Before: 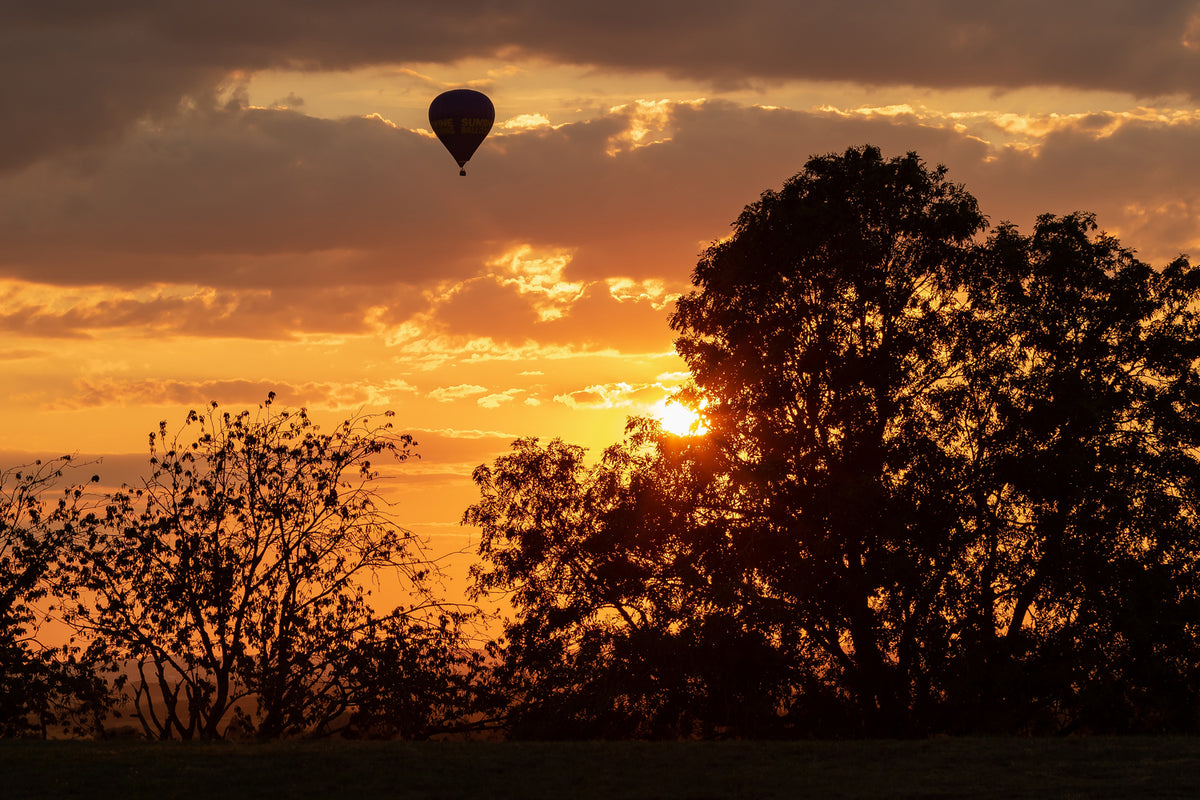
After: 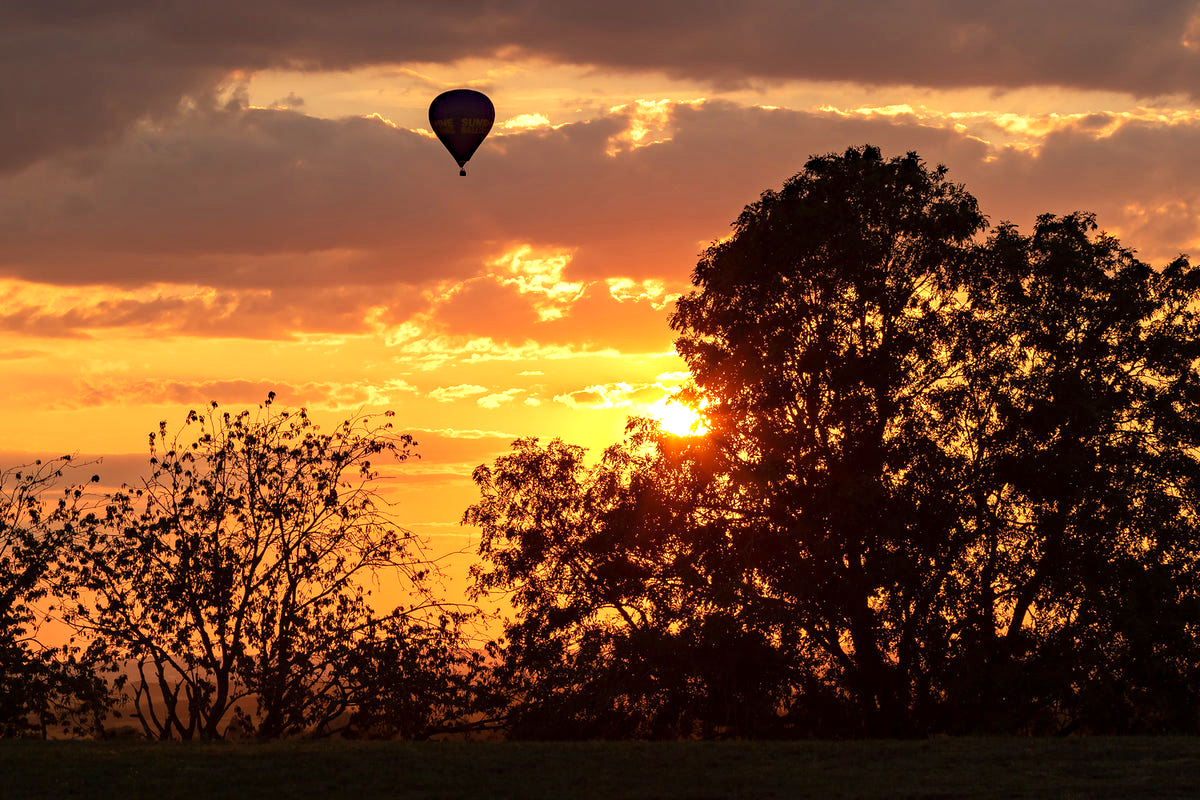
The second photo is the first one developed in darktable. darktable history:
haze removal: compatibility mode true, adaptive false
exposure: exposure 0.564 EV, compensate highlight preservation false
